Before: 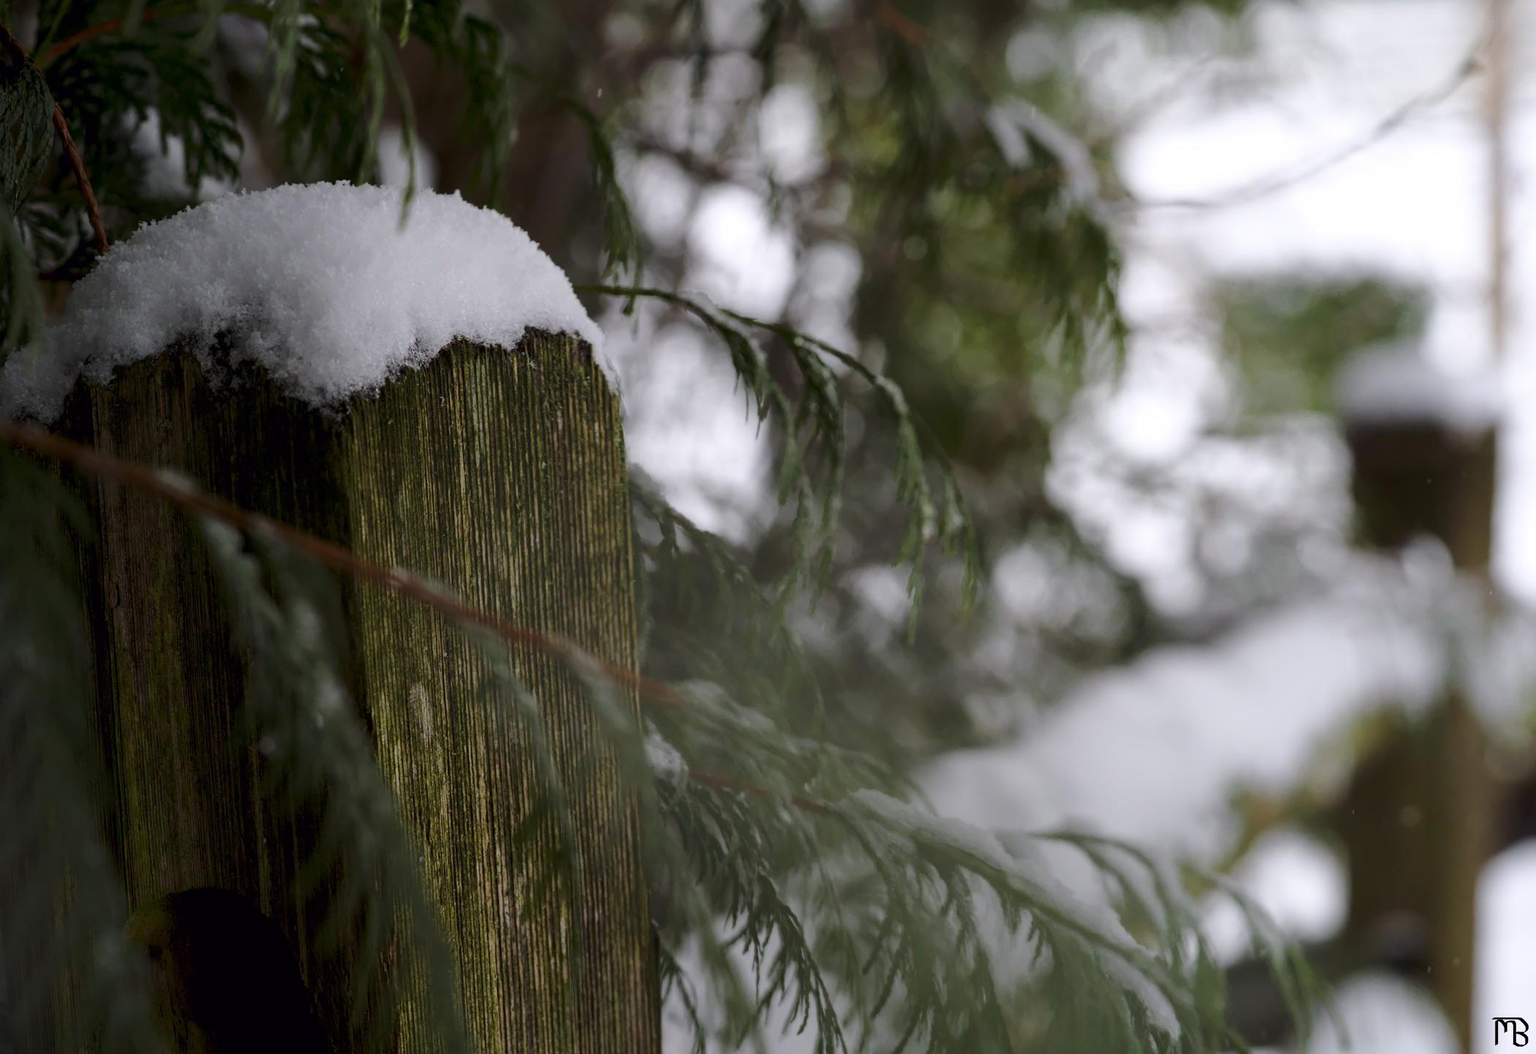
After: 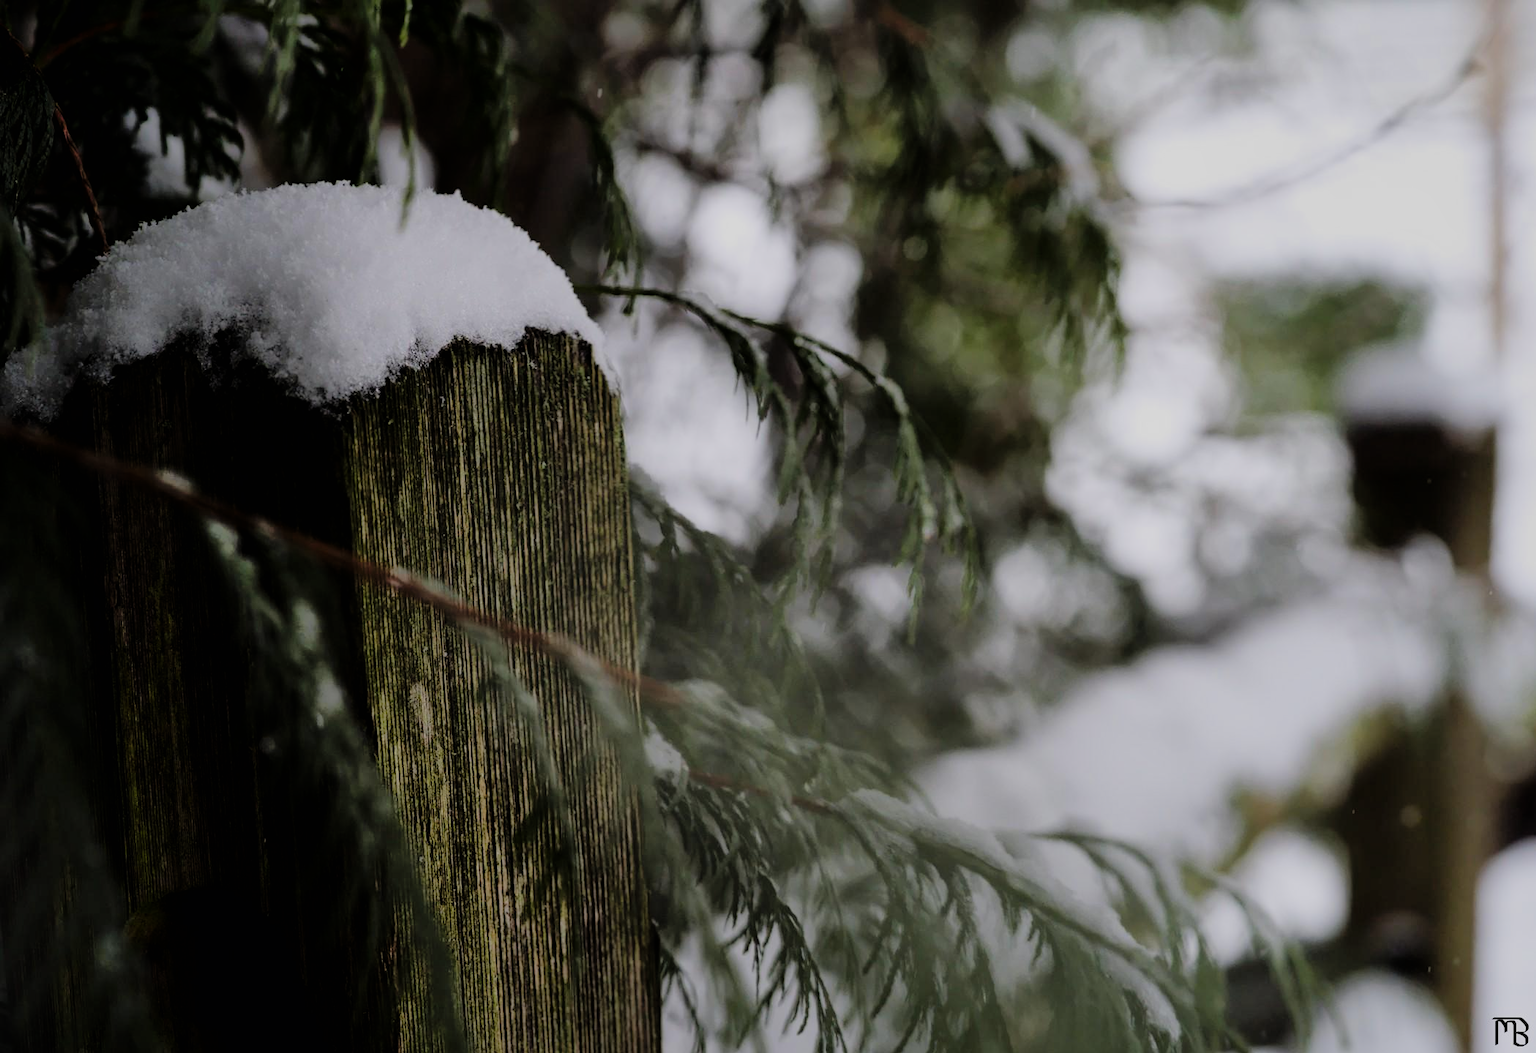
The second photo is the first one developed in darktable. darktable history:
shadows and highlights: on, module defaults
filmic rgb: black relative exposure -7.5 EV, white relative exposure 4.99 EV, threshold 3.04 EV, hardness 3.32, contrast 1.298, enable highlight reconstruction true
